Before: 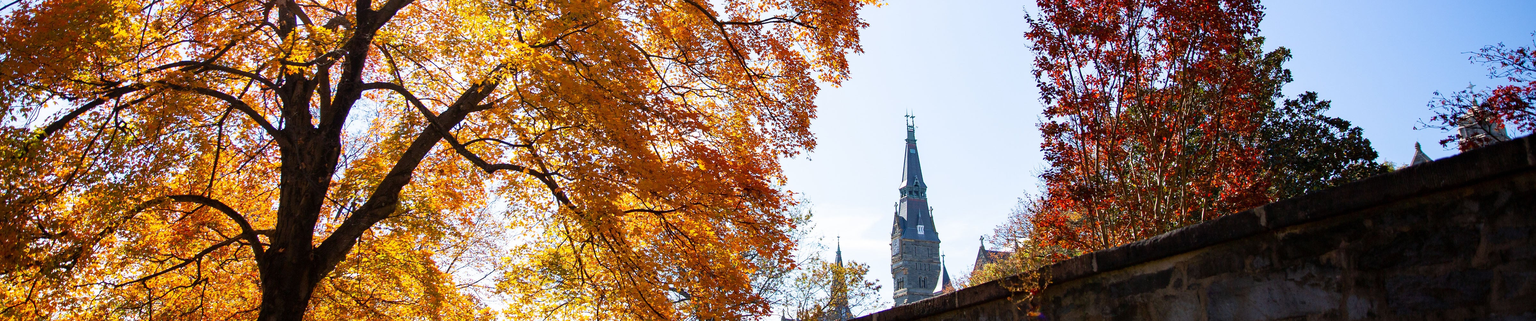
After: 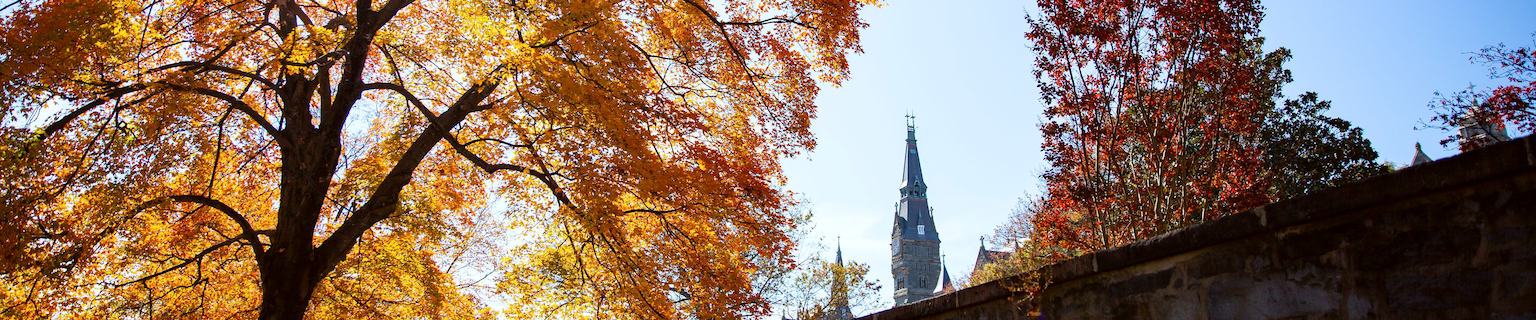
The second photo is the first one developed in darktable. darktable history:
contrast brightness saturation: contrast 0.047
color correction: highlights a* -2.95, highlights b* -2.32, shadows a* 2.29, shadows b* 2.63
